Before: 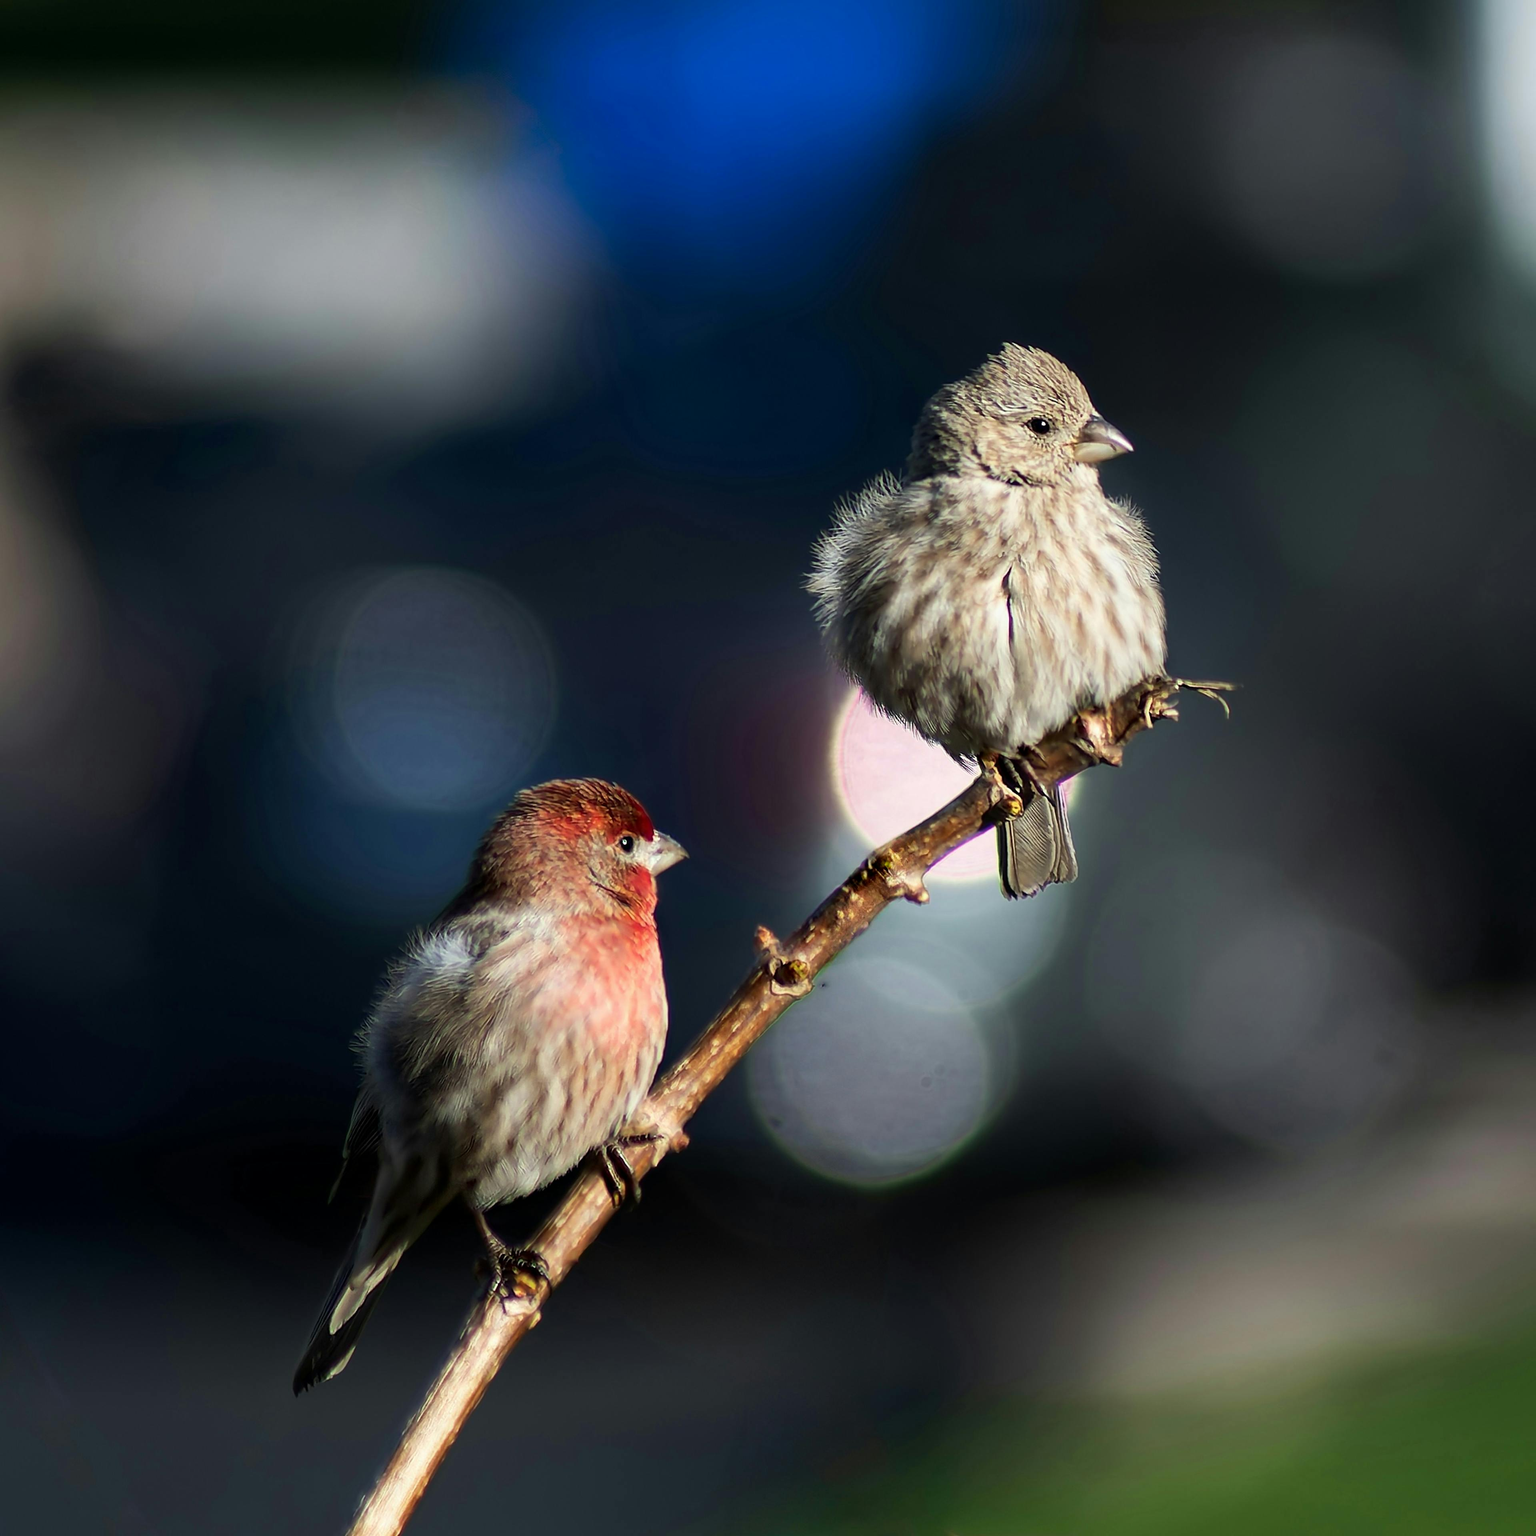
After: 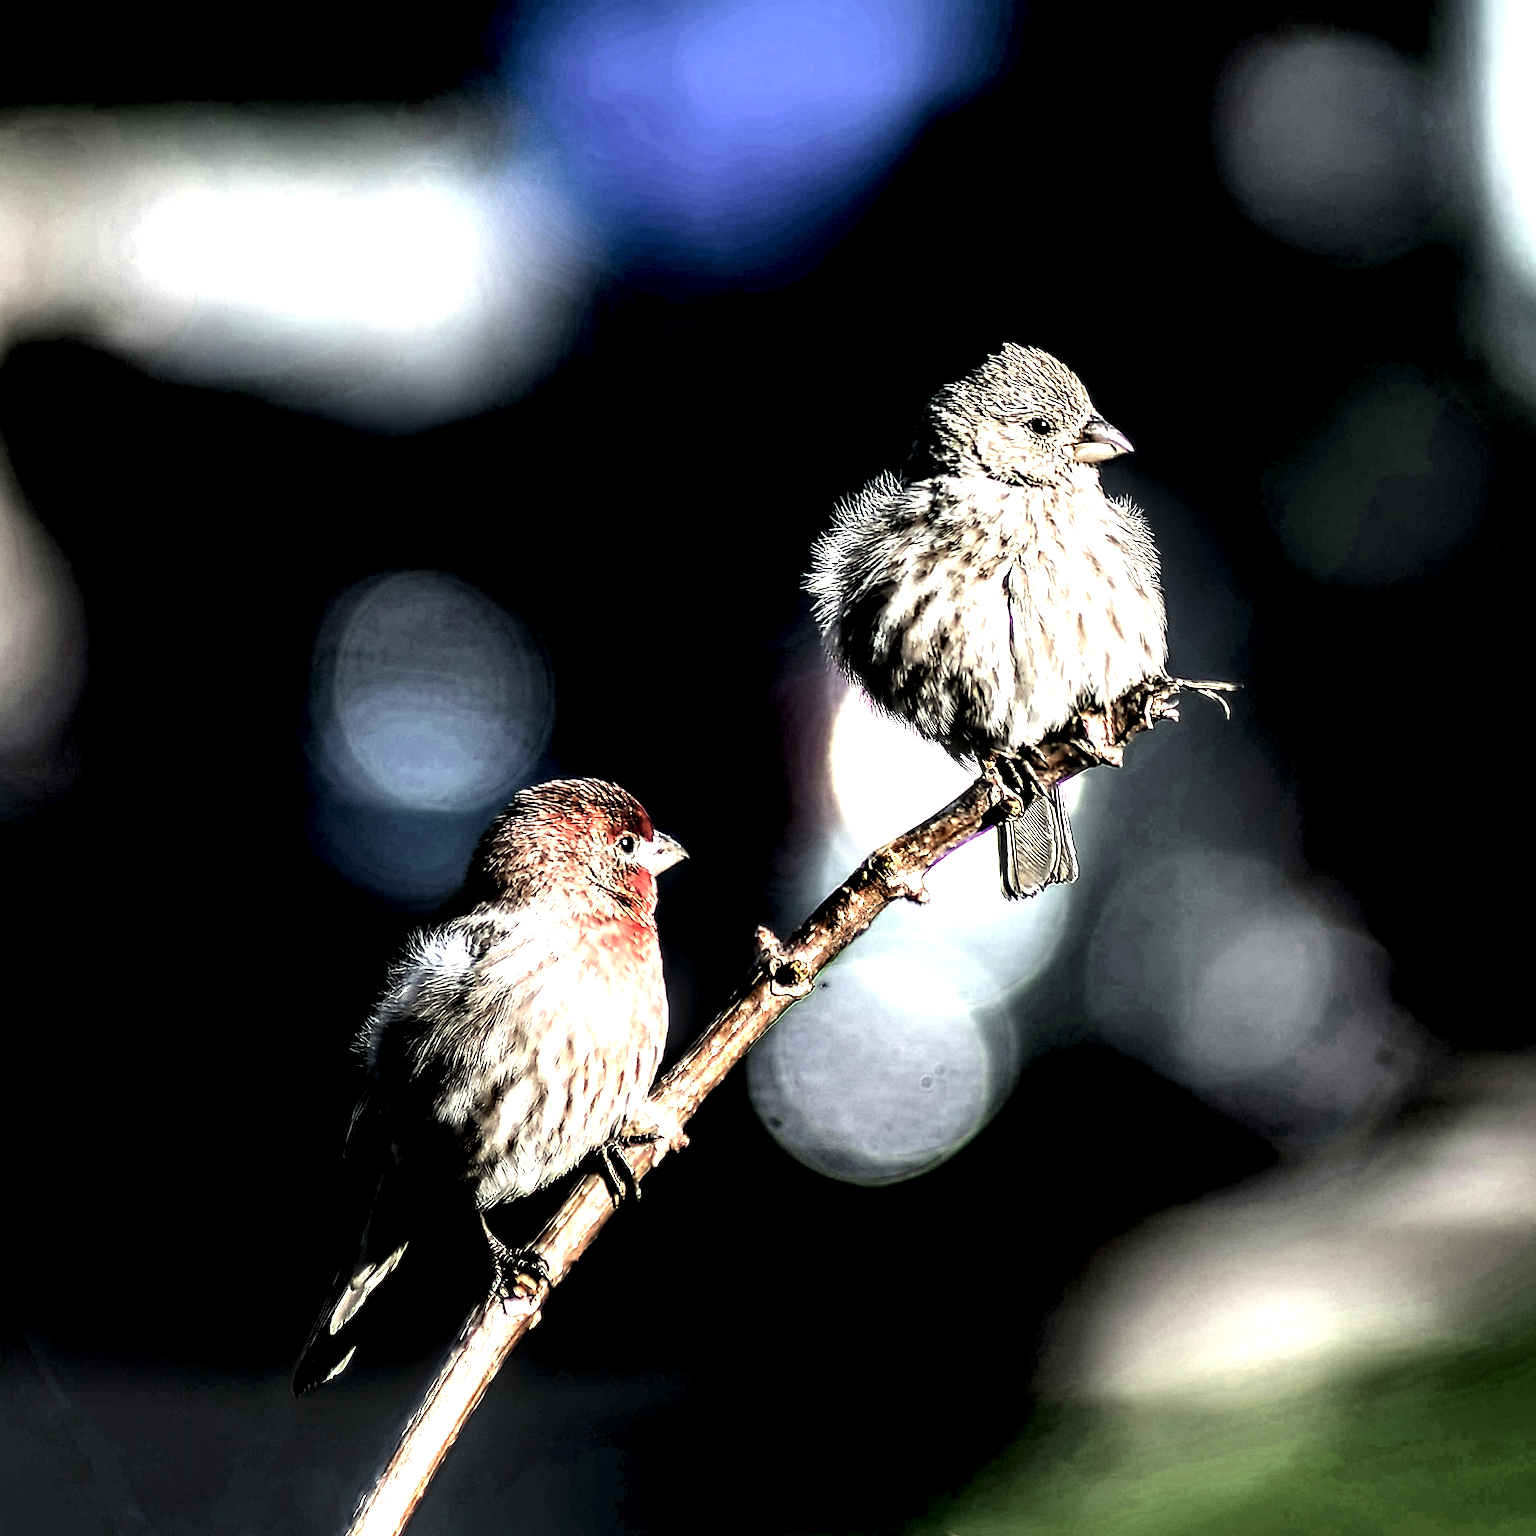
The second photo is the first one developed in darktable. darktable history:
filmic rgb: black relative exposure -7.49 EV, white relative exposure 5 EV, hardness 3.34, contrast 1.299, color science v6 (2022)
sharpen: radius 2.974, amount 0.773
local contrast: highlights 116%, shadows 41%, detail 295%
